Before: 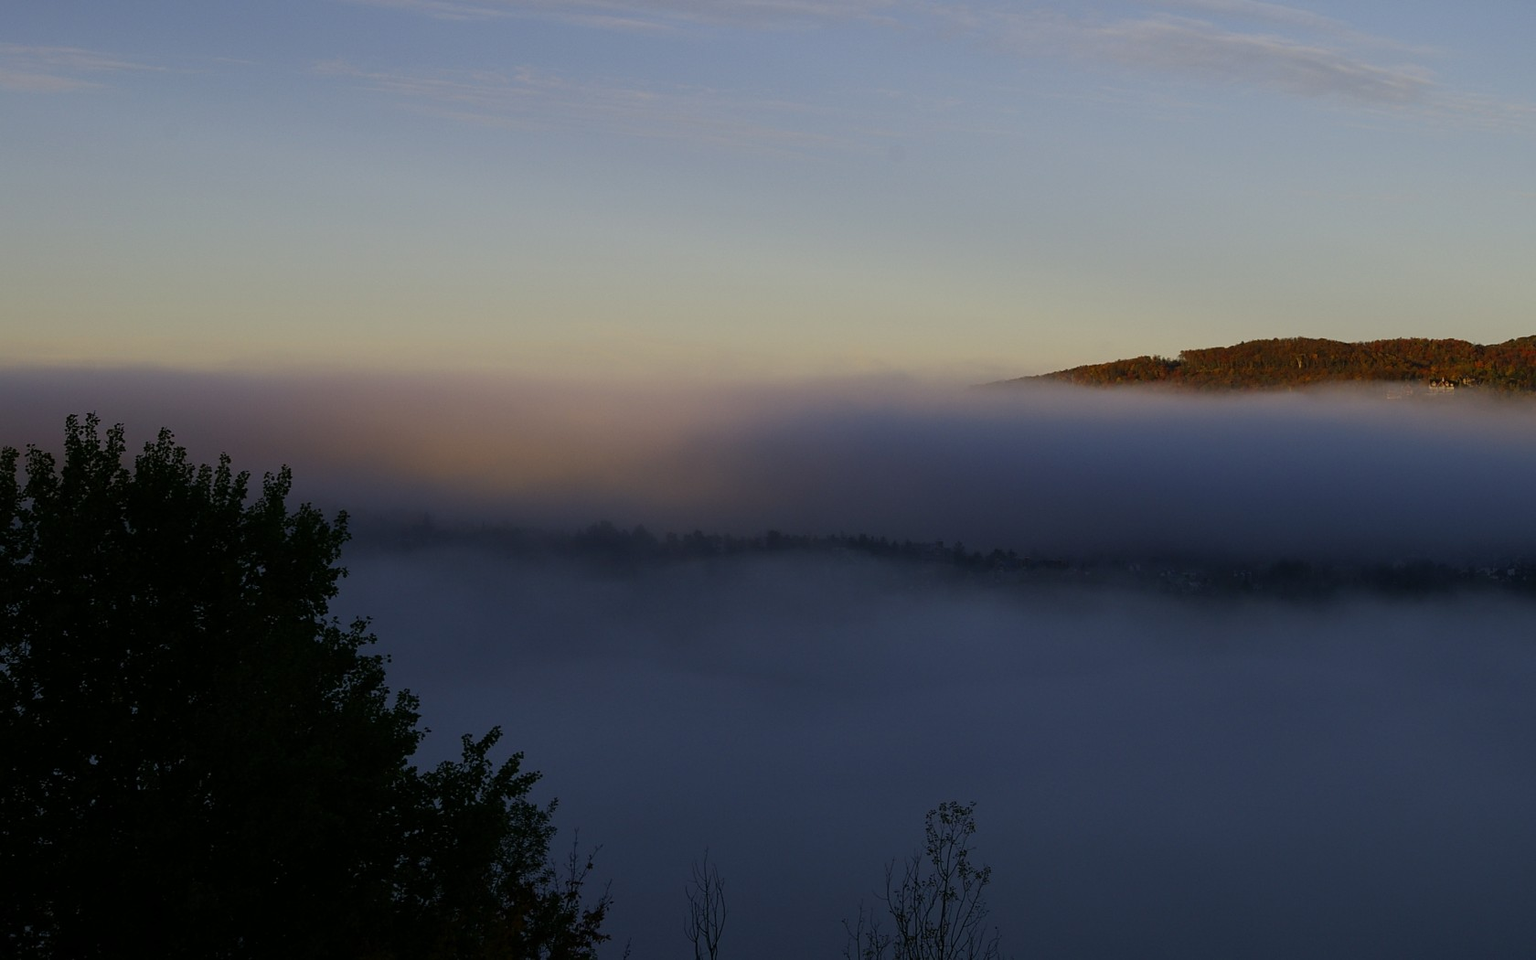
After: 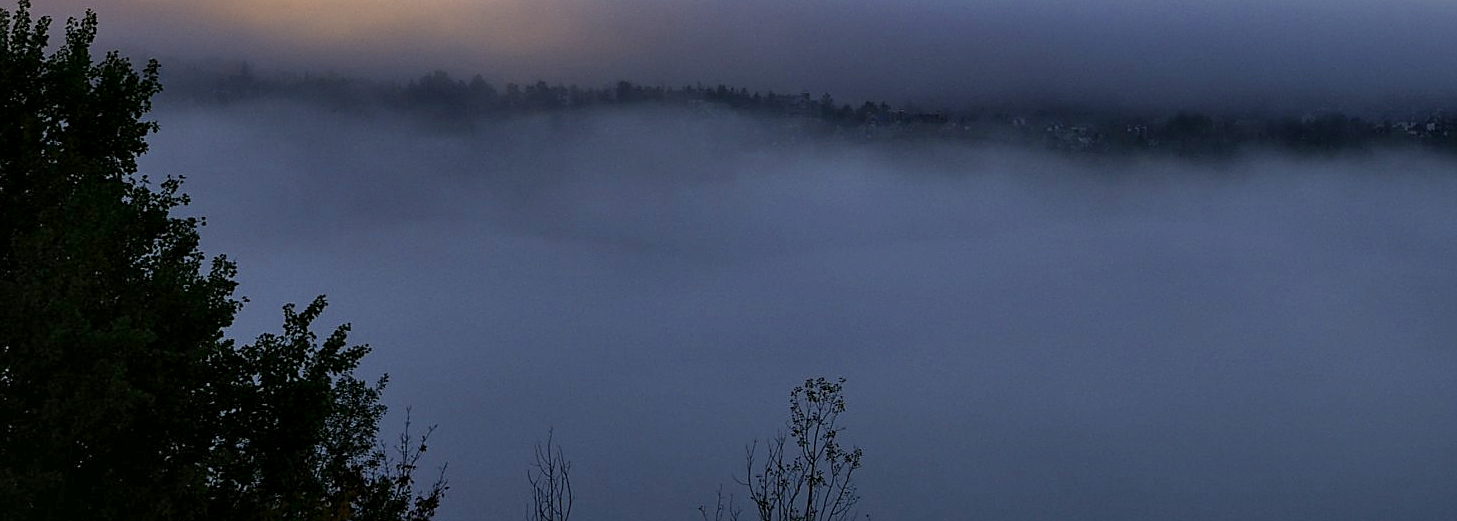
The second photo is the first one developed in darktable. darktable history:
exposure: black level correction 0, exposure 1 EV, compensate exposure bias true, compensate highlight preservation false
crop and rotate: left 13.27%, top 47.603%, bottom 2.719%
shadows and highlights: shadows 36.59, highlights -28.09, soften with gaussian
local contrast: detail 130%
sharpen: on, module defaults
